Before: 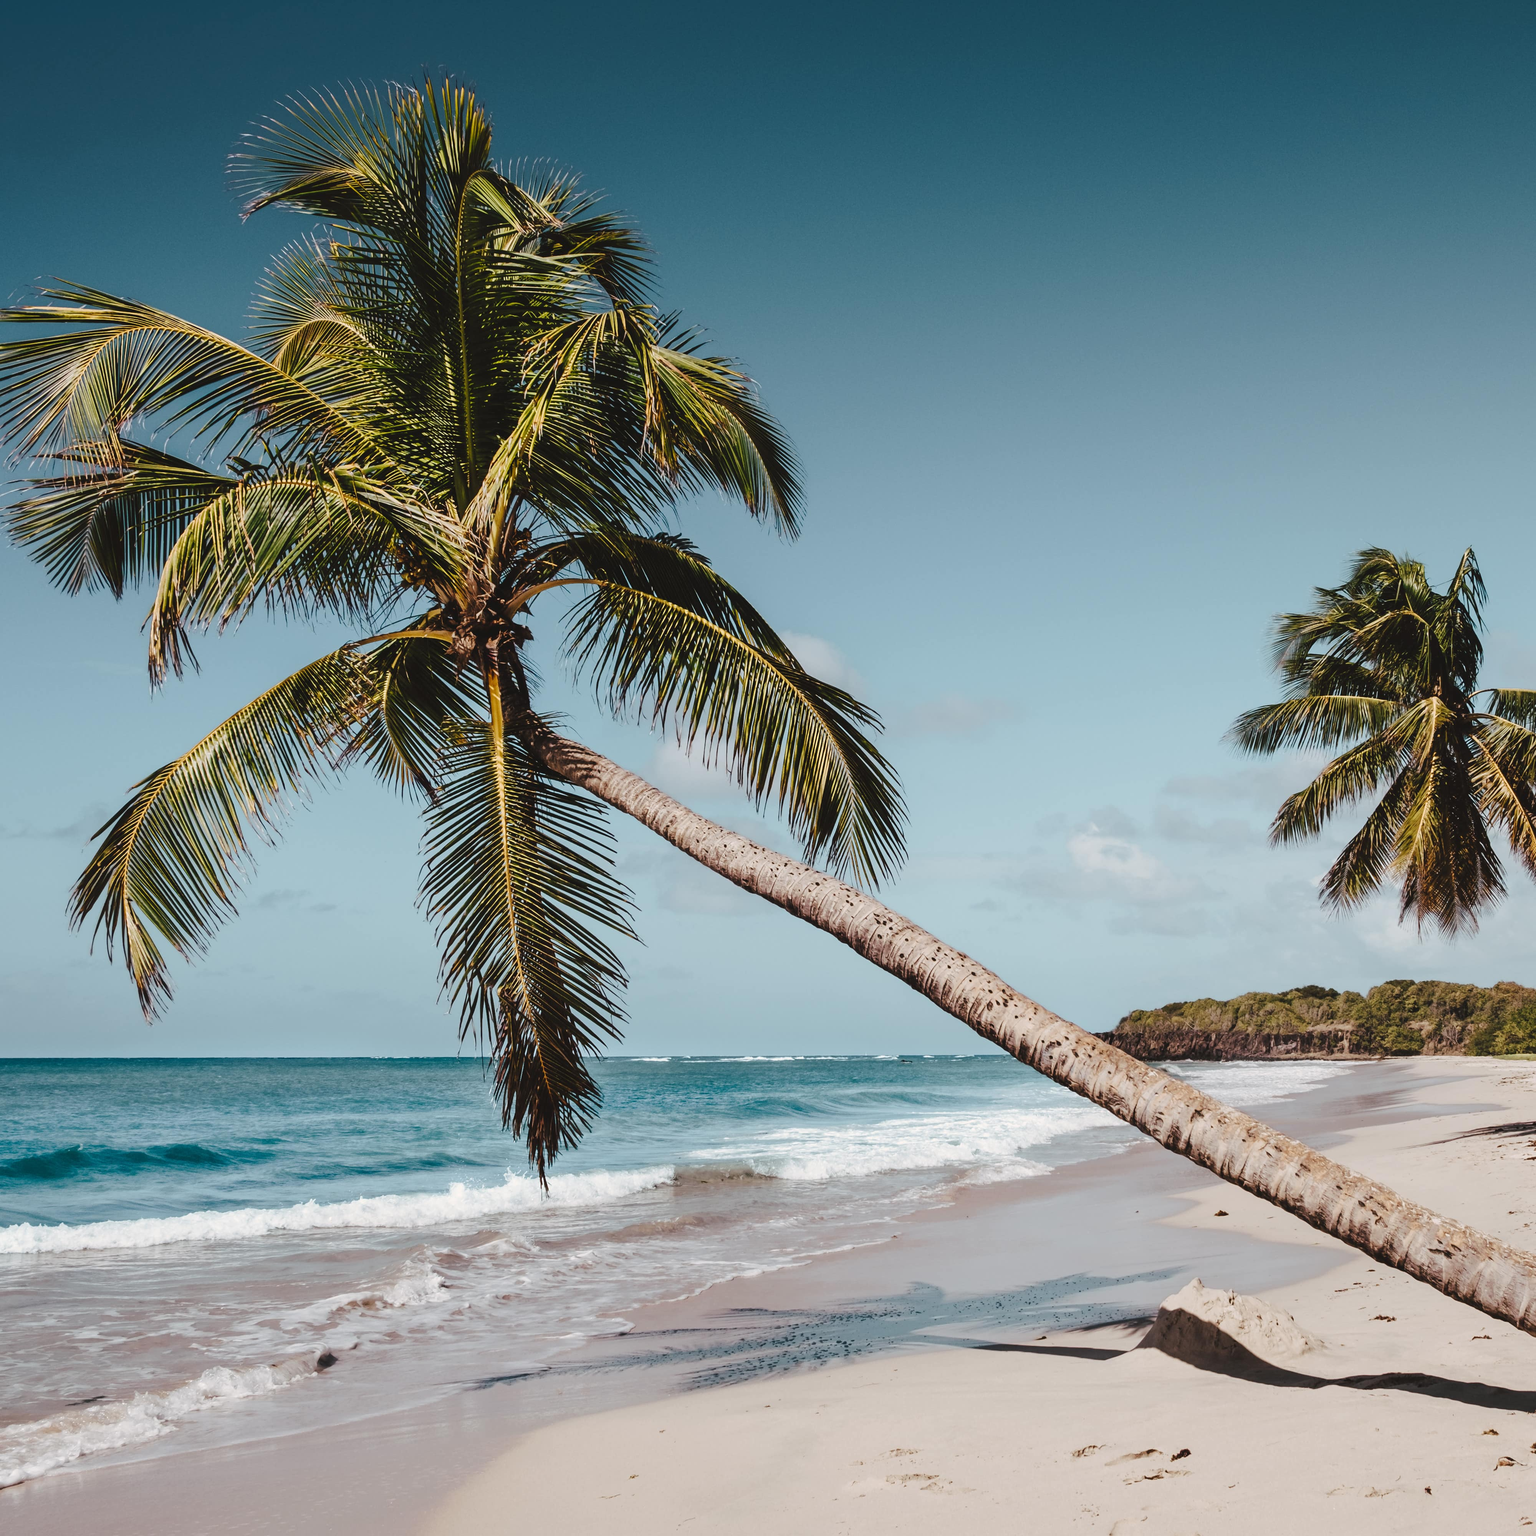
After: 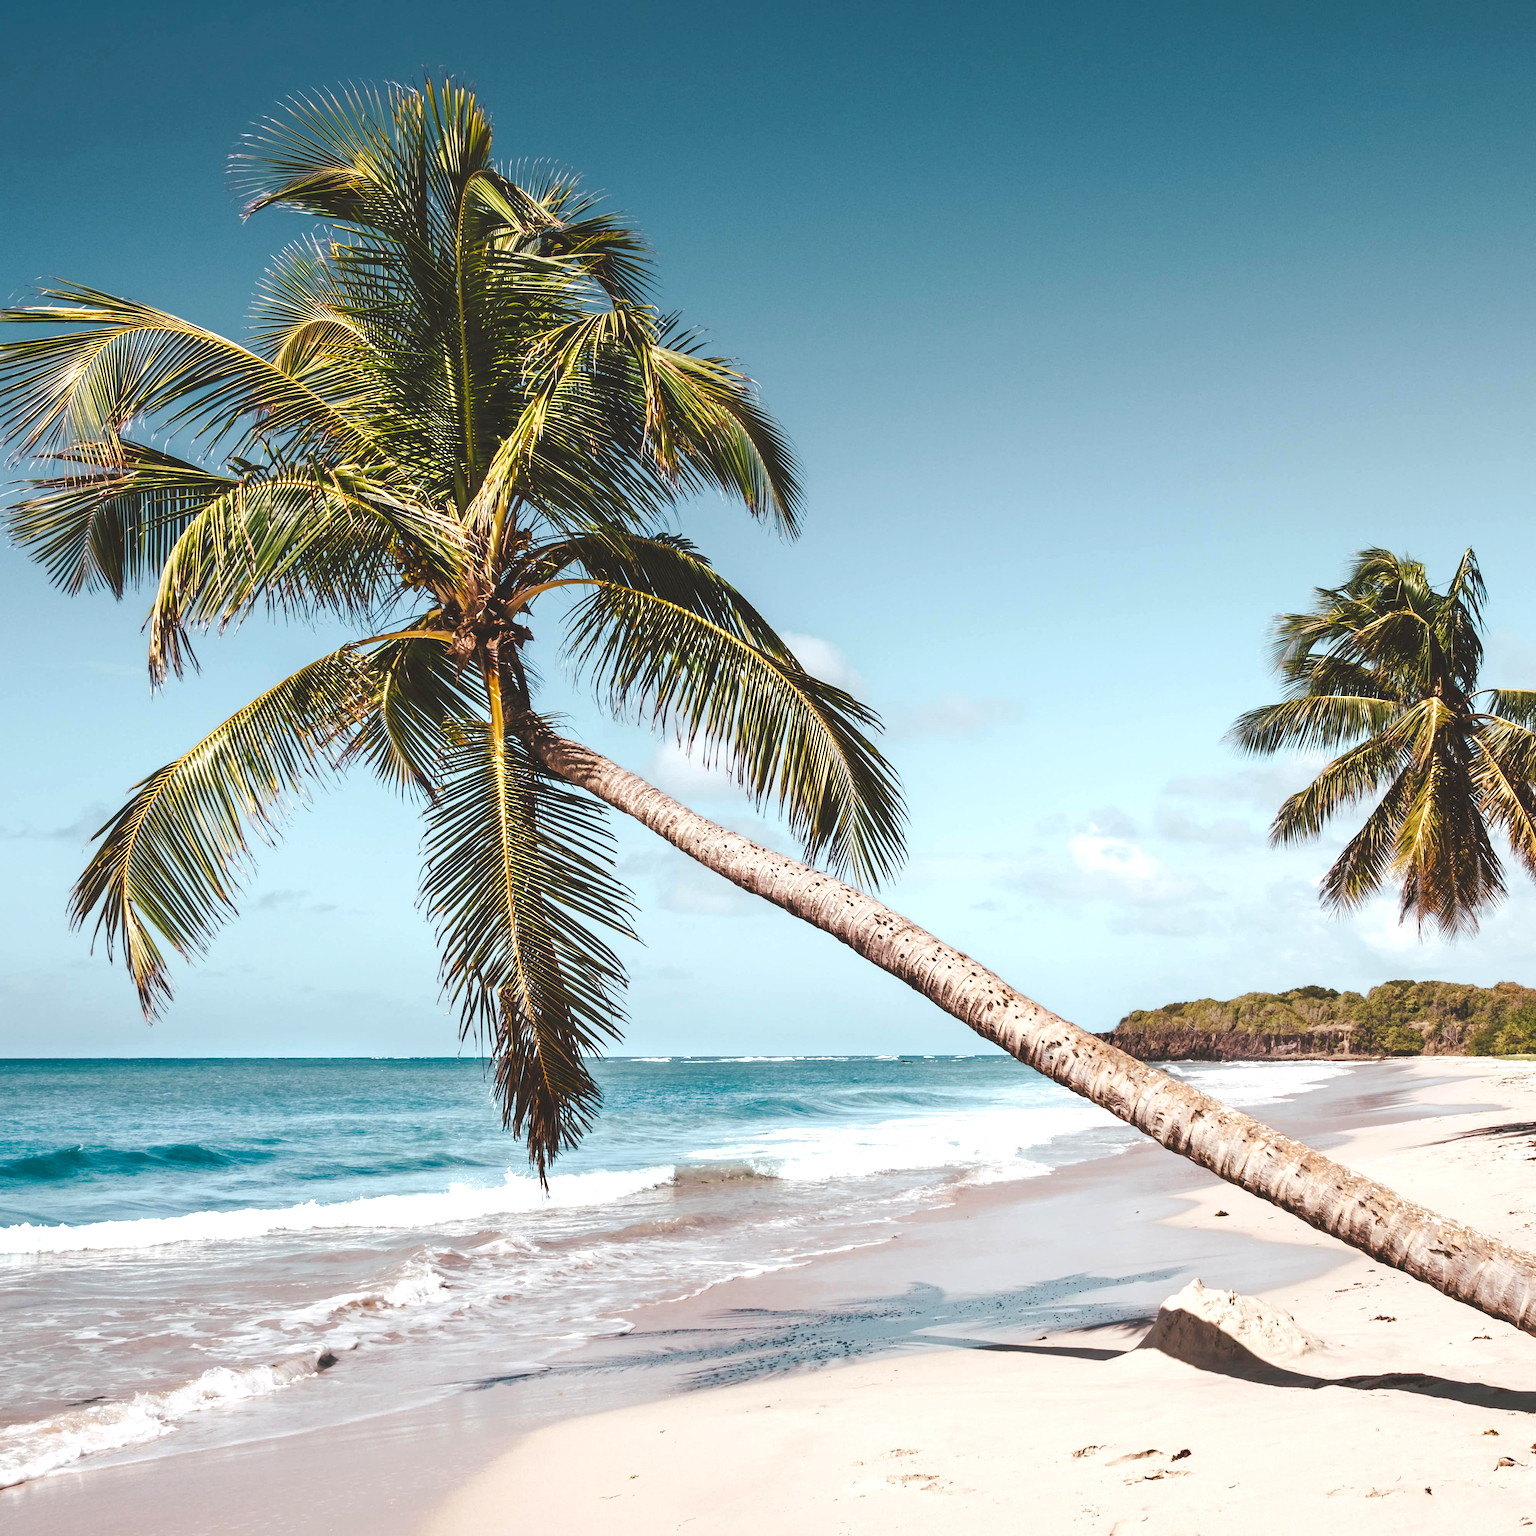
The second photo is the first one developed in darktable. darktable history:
tone equalizer: -8 EV 0.25 EV, -7 EV 0.417 EV, -6 EV 0.417 EV, -5 EV 0.25 EV, -3 EV -0.25 EV, -2 EV -0.417 EV, -1 EV -0.417 EV, +0 EV -0.25 EV, edges refinement/feathering 500, mask exposure compensation -1.57 EV, preserve details guided filter
exposure: black level correction 0.001, exposure 1.05 EV, compensate exposure bias true, compensate highlight preservation false
